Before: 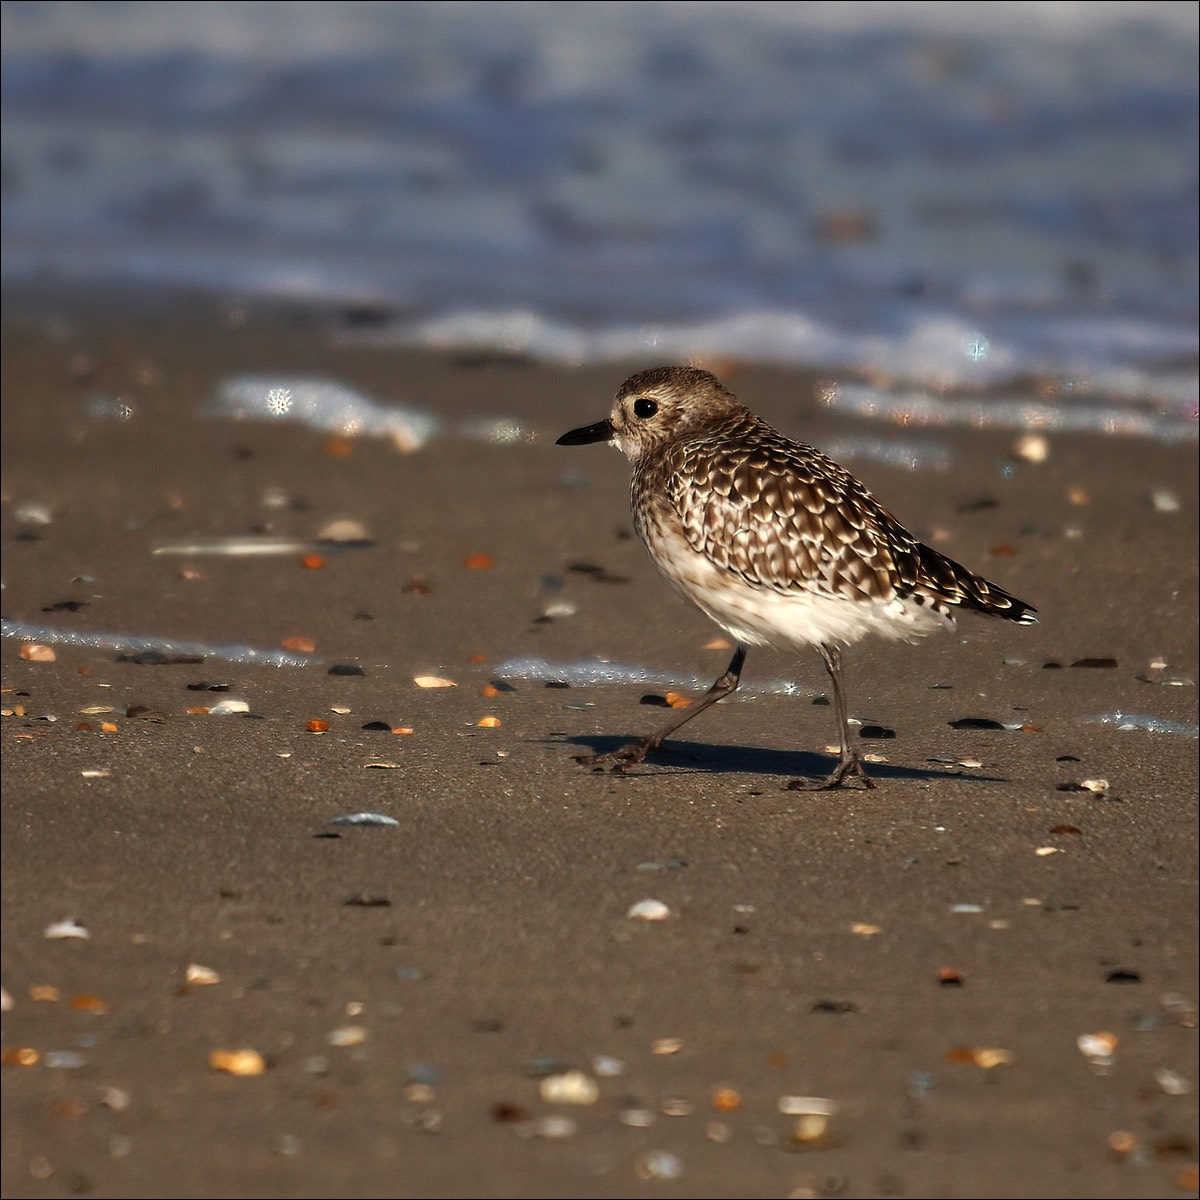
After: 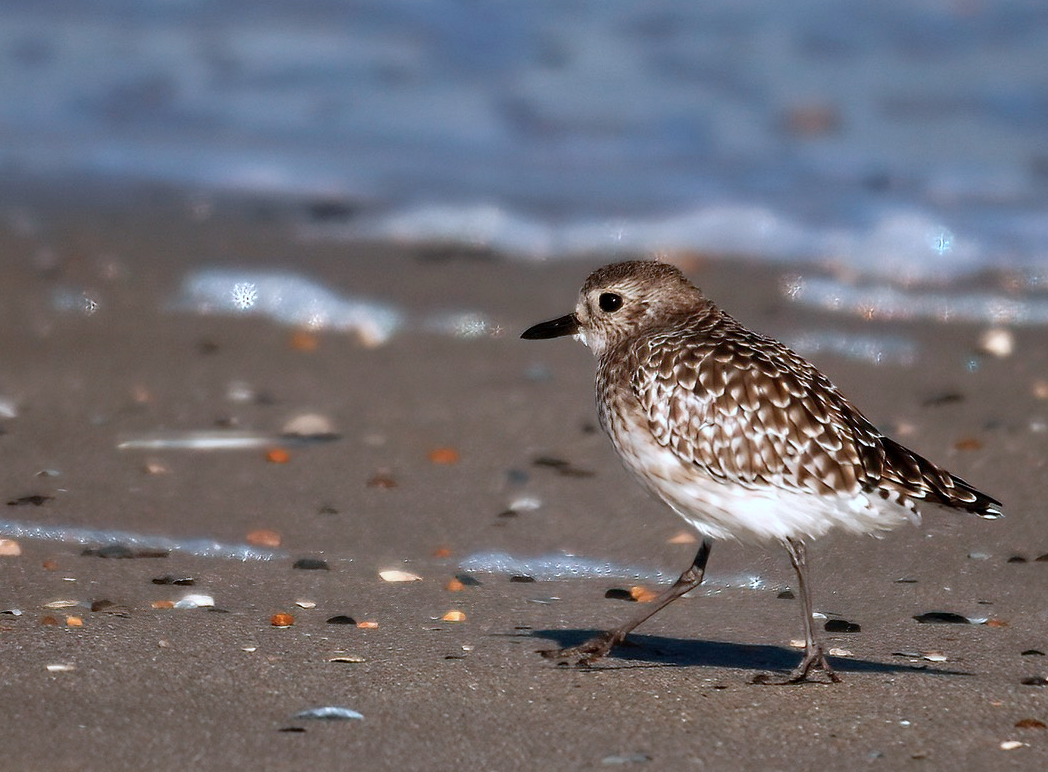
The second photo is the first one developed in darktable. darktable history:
color correction: highlights a* -1.97, highlights b* -18.46
crop: left 2.941%, top 8.86%, right 9.677%, bottom 26.756%
